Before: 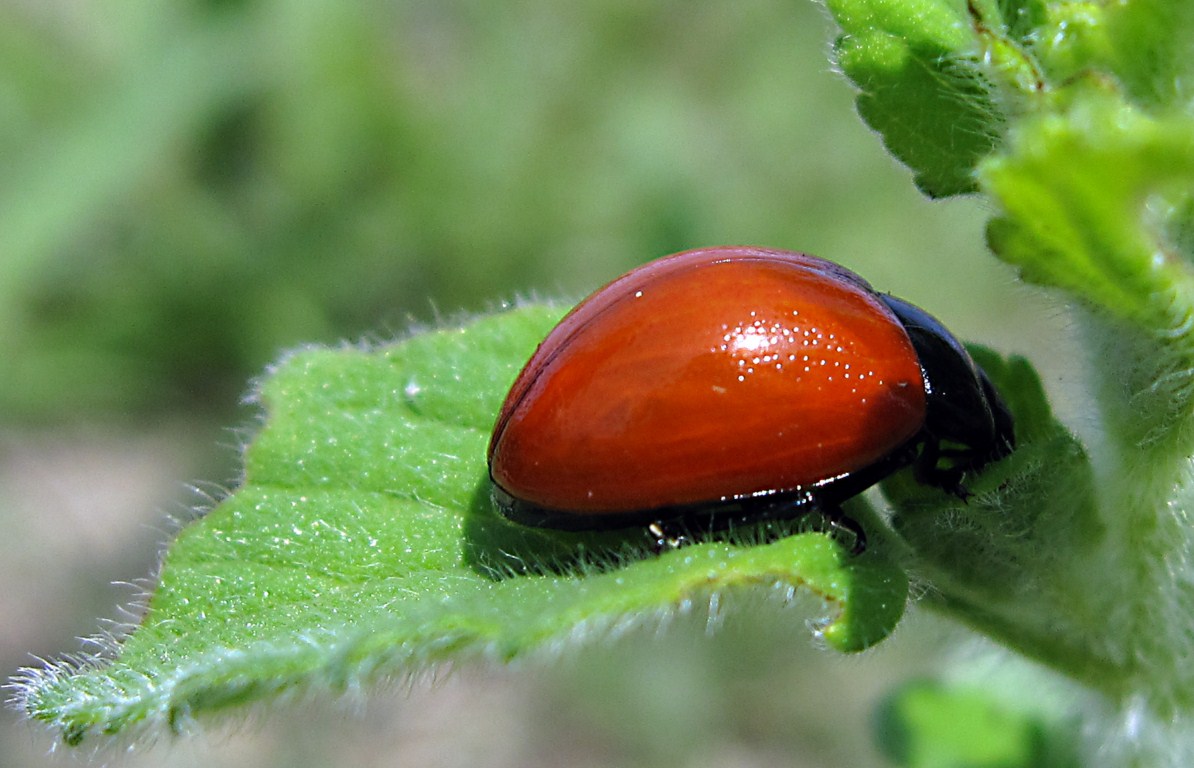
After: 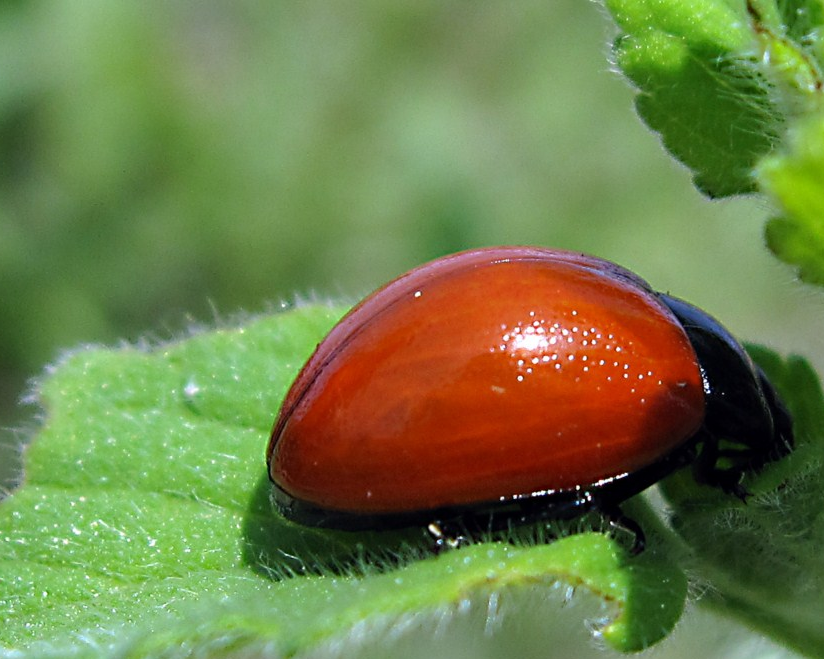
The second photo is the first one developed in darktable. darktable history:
crop: left 18.511%, right 12.424%, bottom 14.15%
